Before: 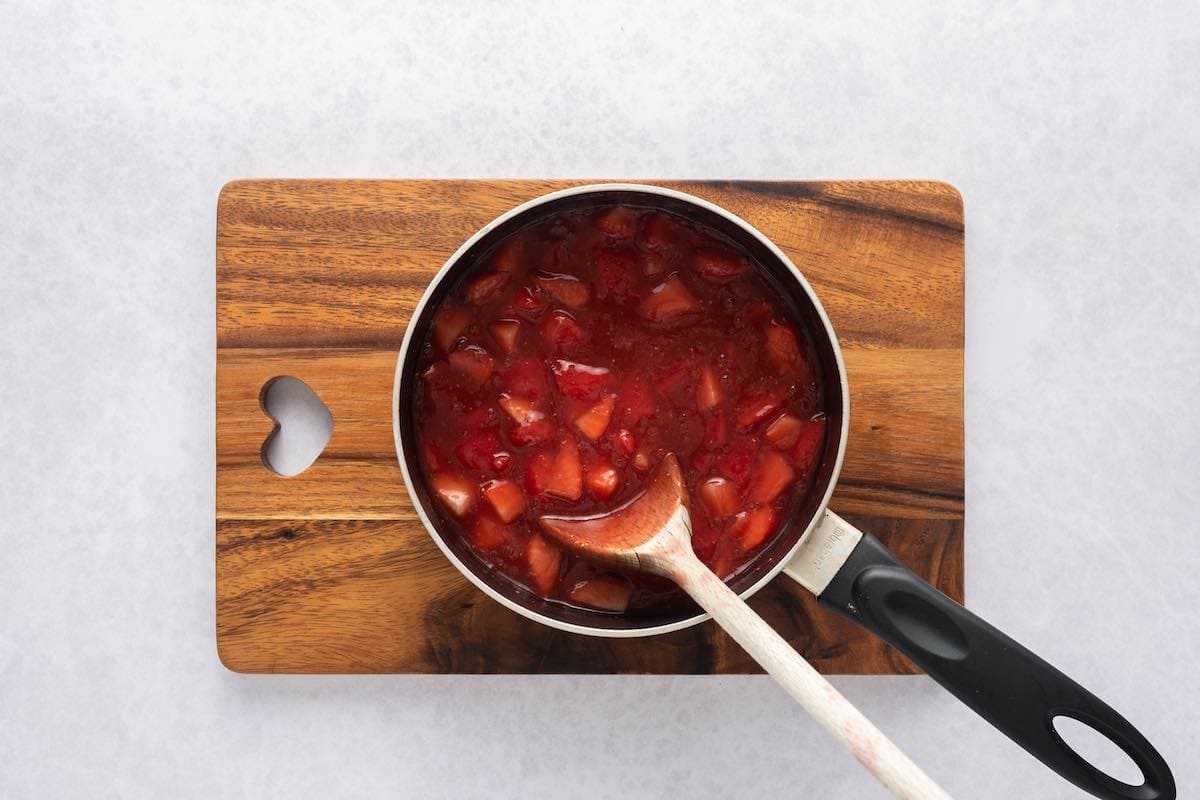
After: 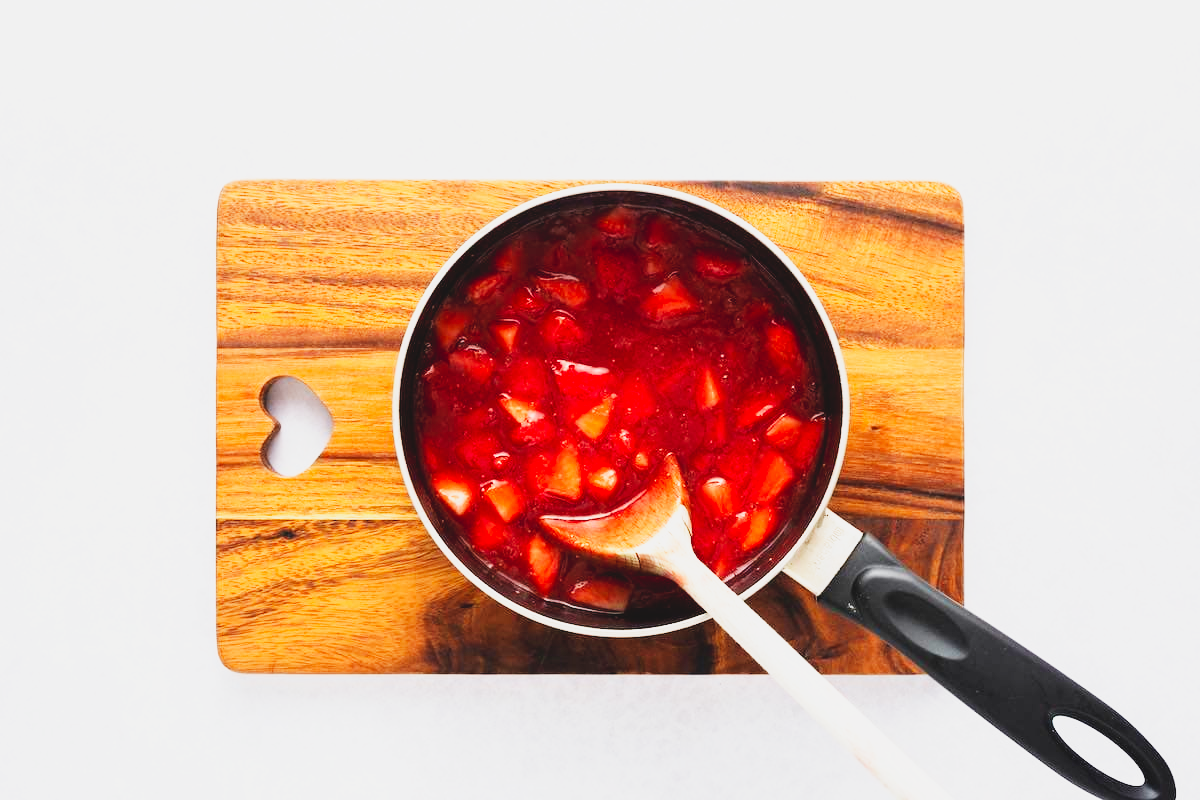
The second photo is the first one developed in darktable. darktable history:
contrast brightness saturation: contrast -0.1, brightness 0.05, saturation 0.08
base curve: curves: ch0 [(0, 0) (0.007, 0.004) (0.027, 0.03) (0.046, 0.07) (0.207, 0.54) (0.442, 0.872) (0.673, 0.972) (1, 1)], preserve colors none
